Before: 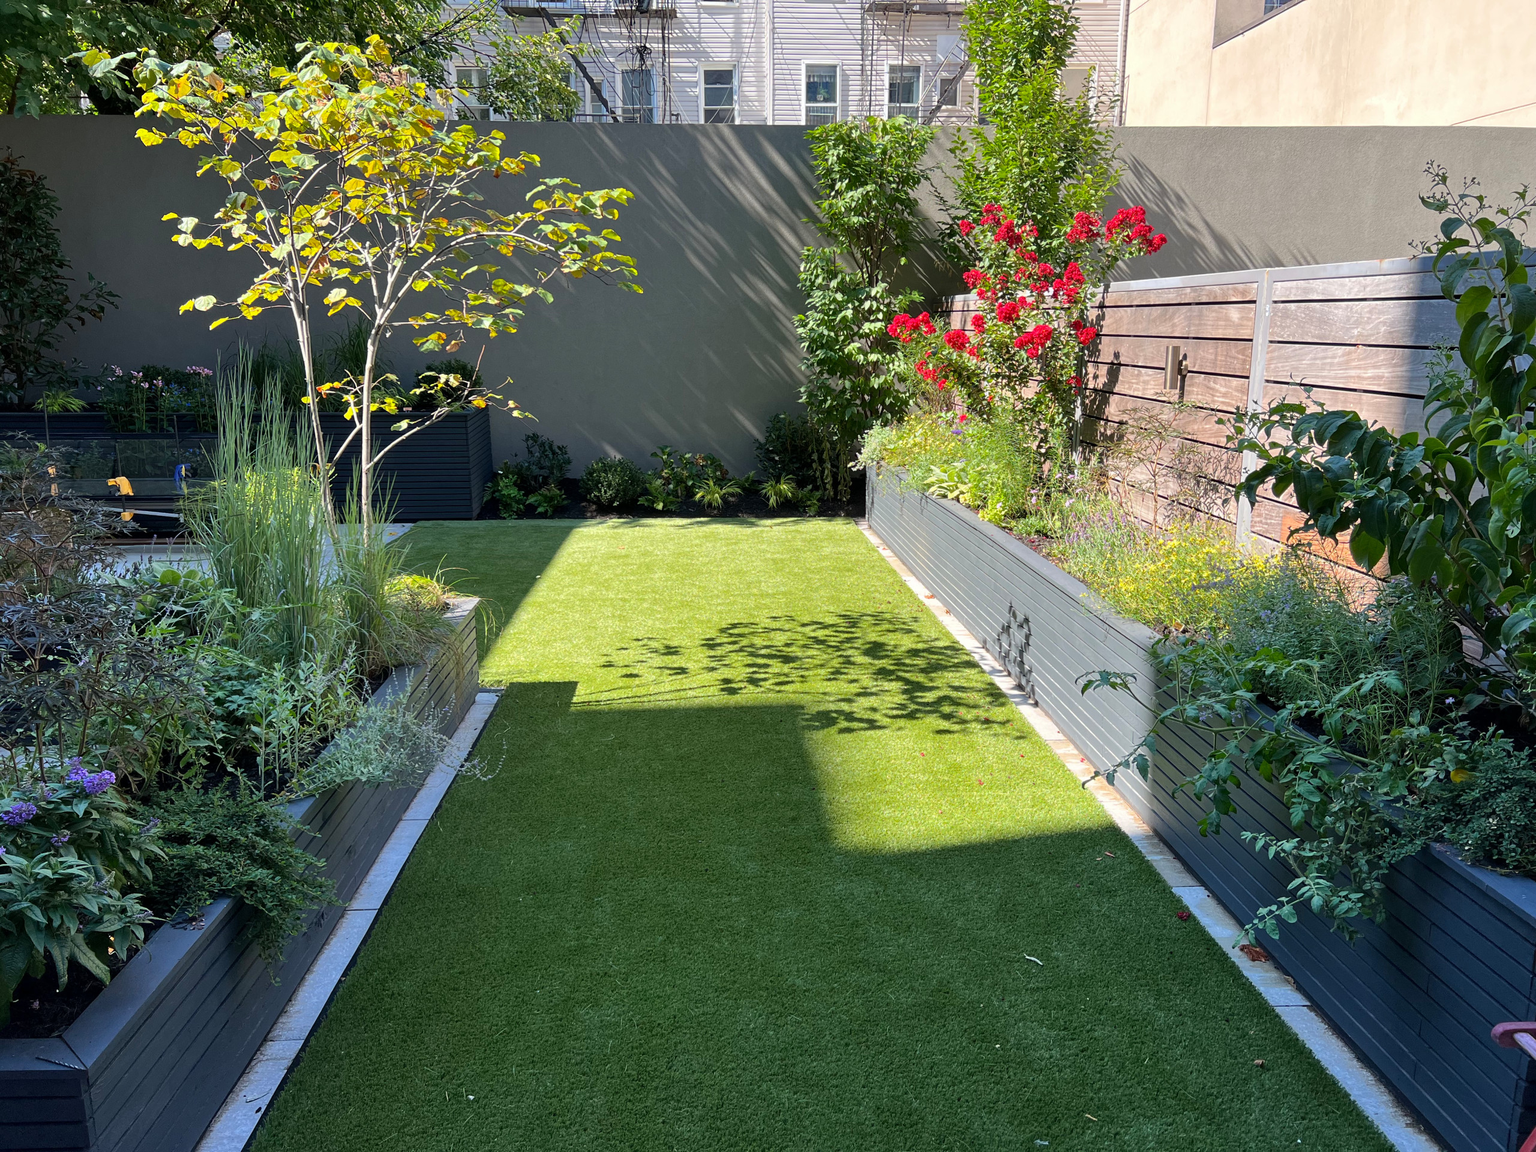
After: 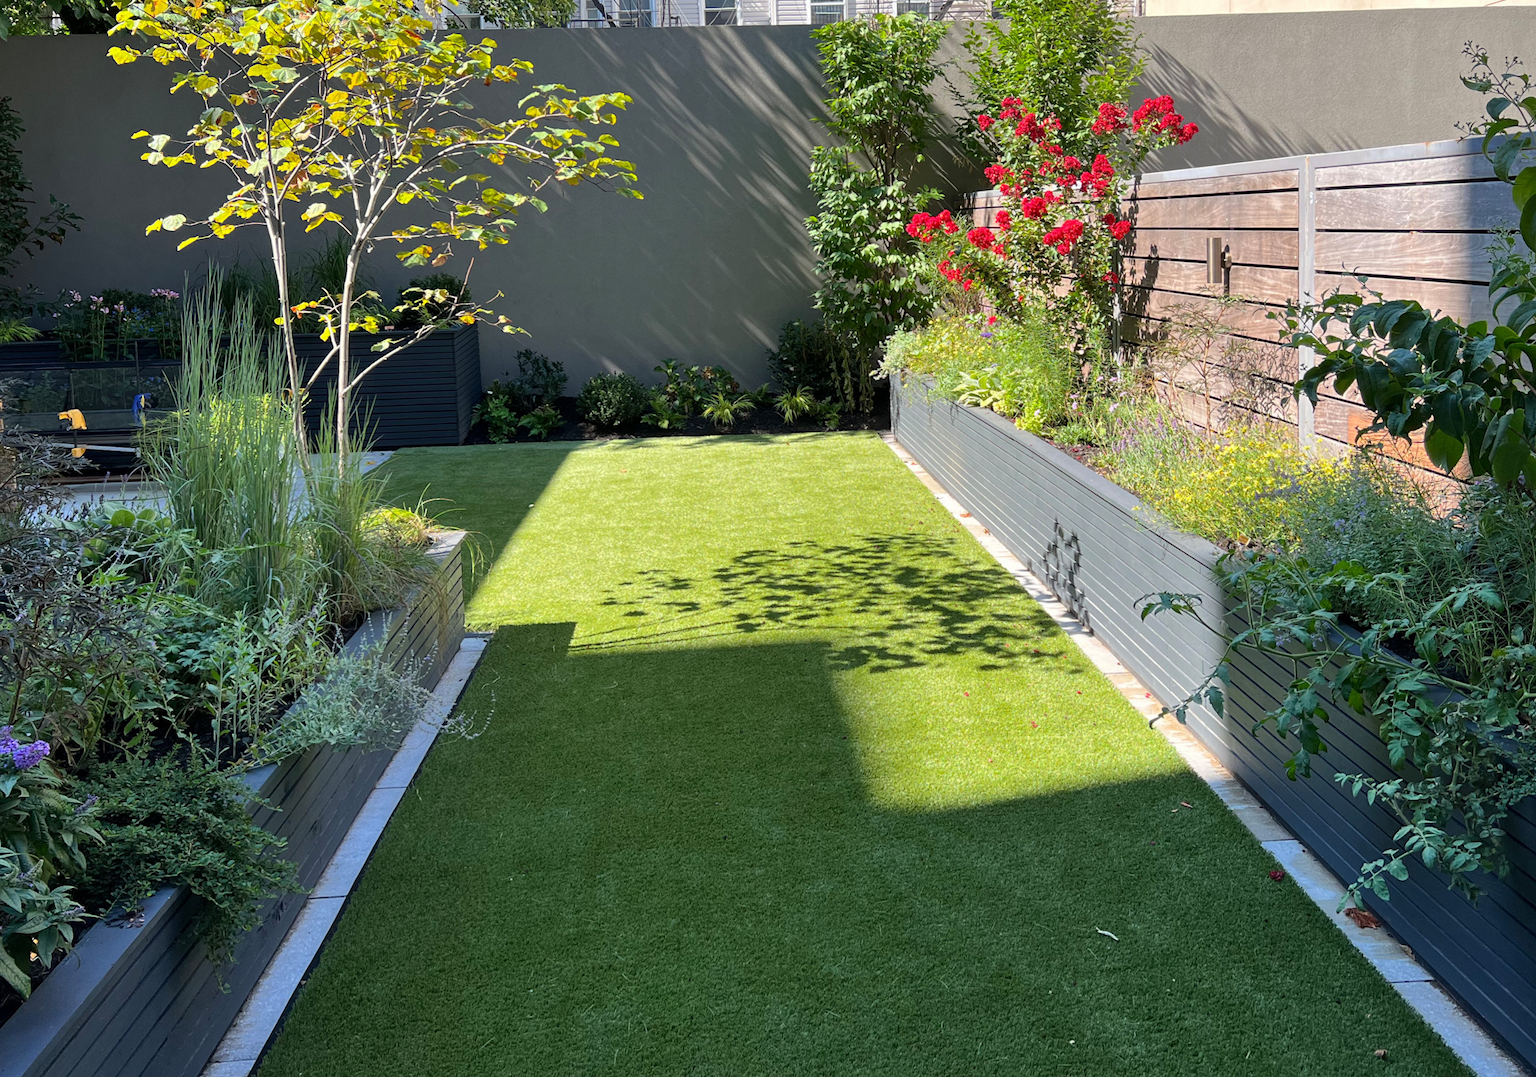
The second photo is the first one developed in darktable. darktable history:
rotate and perspective: rotation -1.68°, lens shift (vertical) -0.146, crop left 0.049, crop right 0.912, crop top 0.032, crop bottom 0.96
crop: left 1.507%, top 6.147%, right 1.379%, bottom 6.637%
